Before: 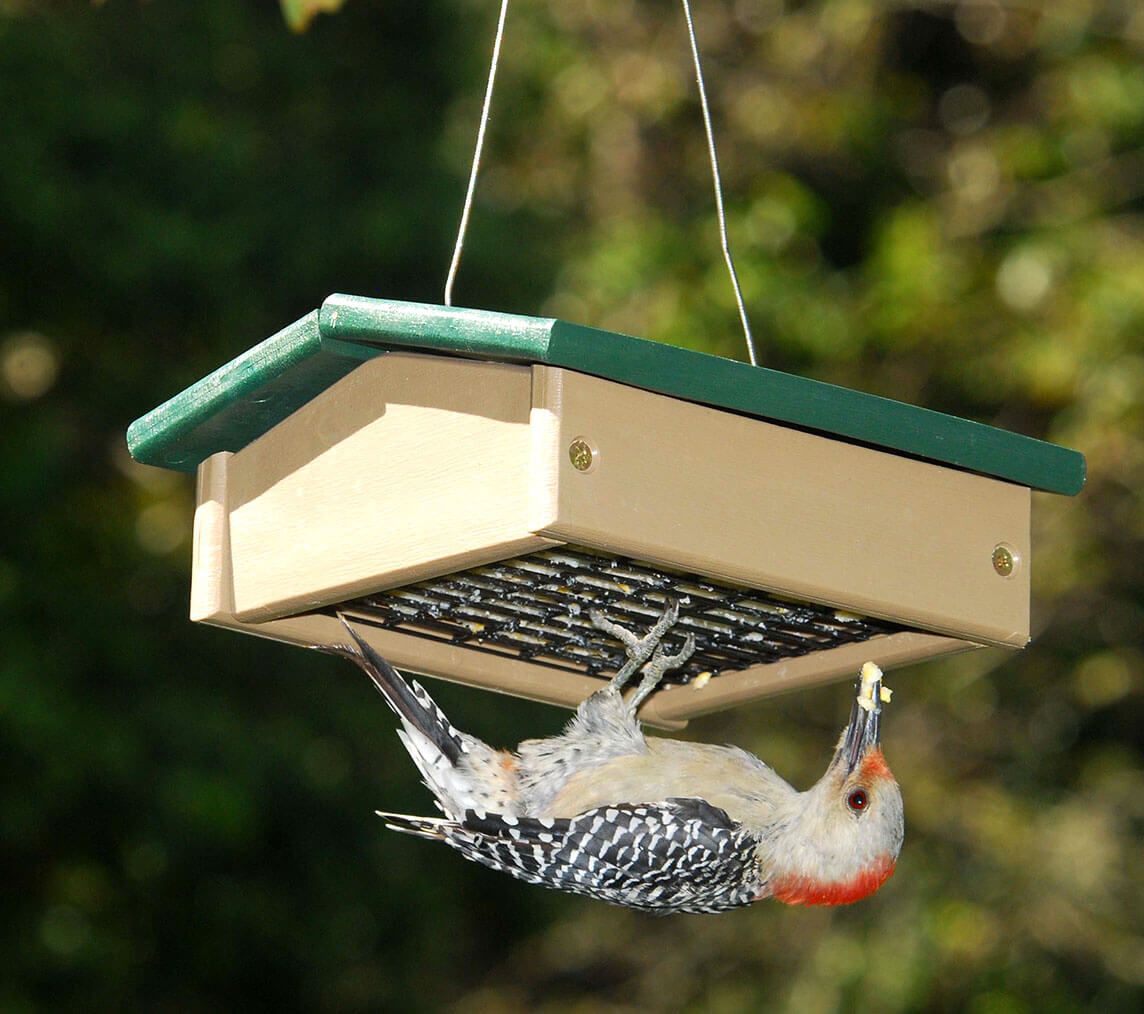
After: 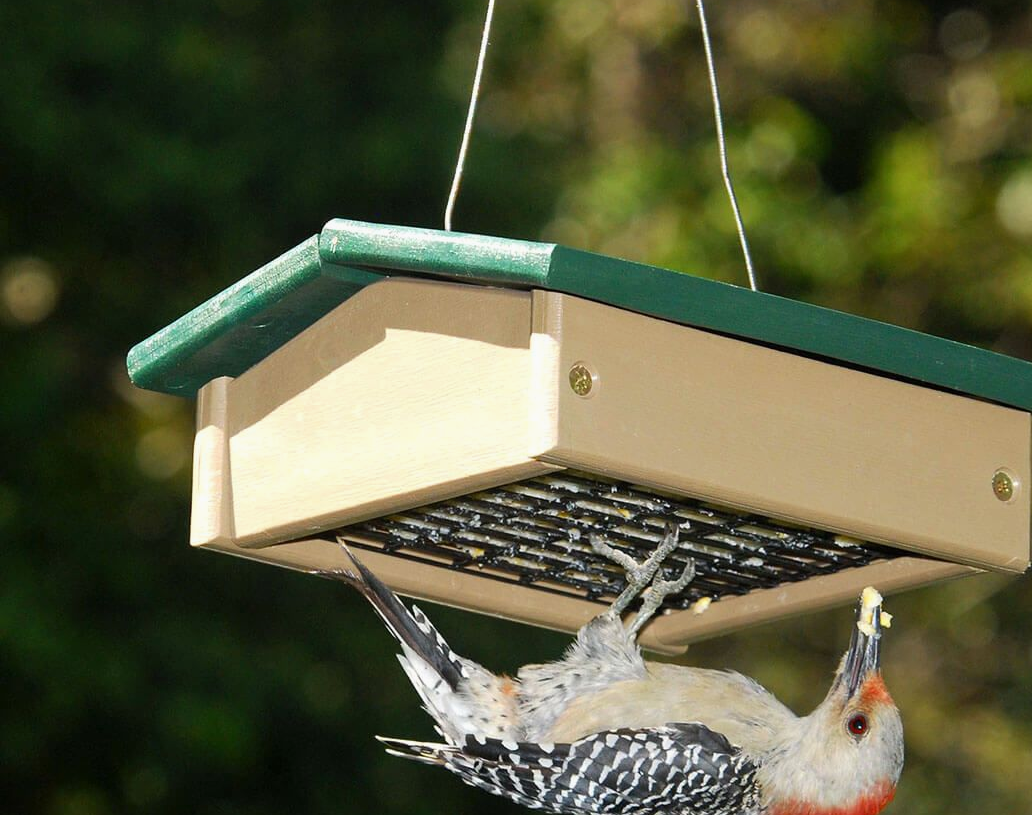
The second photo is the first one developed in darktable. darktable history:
exposure: exposure -0.059 EV, compensate exposure bias true, compensate highlight preservation false
crop: top 7.491%, right 9.725%, bottom 12.076%
